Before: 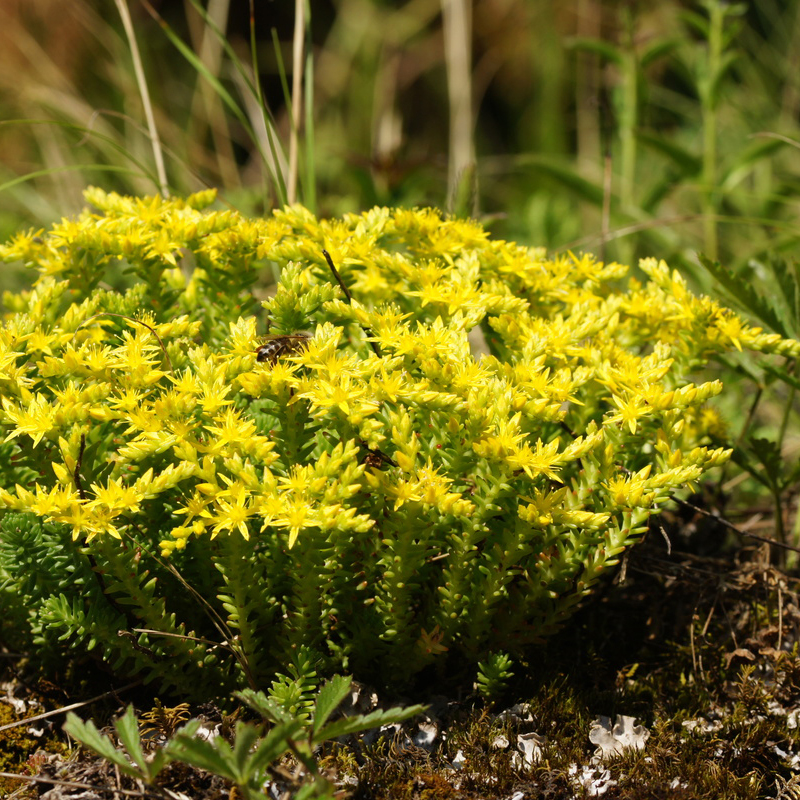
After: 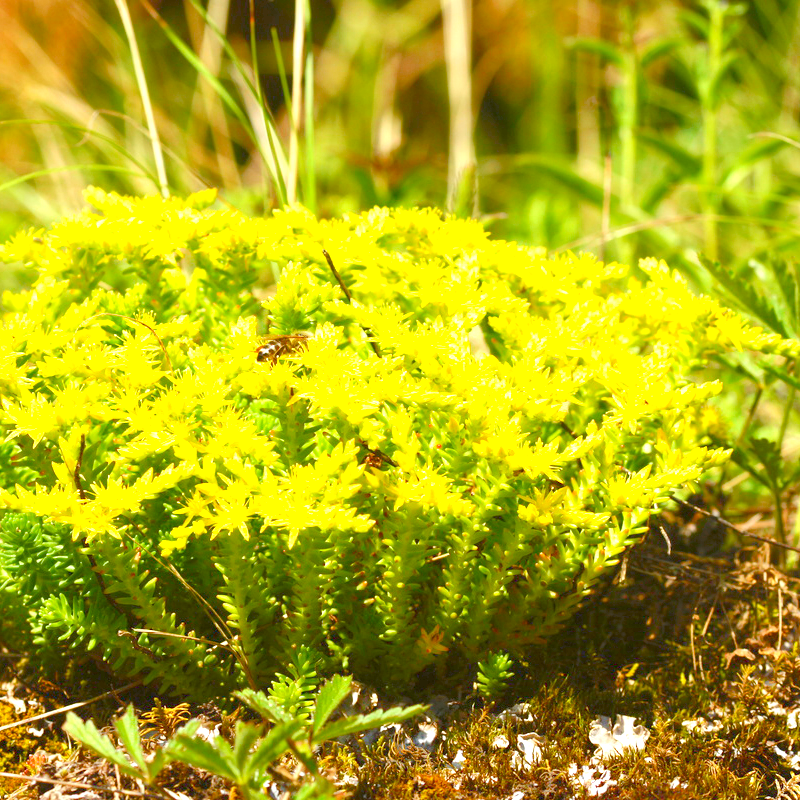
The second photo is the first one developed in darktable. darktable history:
color balance rgb: highlights gain › luminance 0.457%, highlights gain › chroma 0.479%, highlights gain › hue 41.93°, perceptual saturation grading › global saturation 38.769%, perceptual saturation grading › highlights -25.209%, perceptual saturation grading › mid-tones 34.663%, perceptual saturation grading › shadows 34.96%, contrast -29.902%
color correction: highlights a* -5.01, highlights b* -4.46, shadows a* 4.06, shadows b* 4.48
exposure: black level correction 0, exposure 2.381 EV, compensate highlight preservation false
